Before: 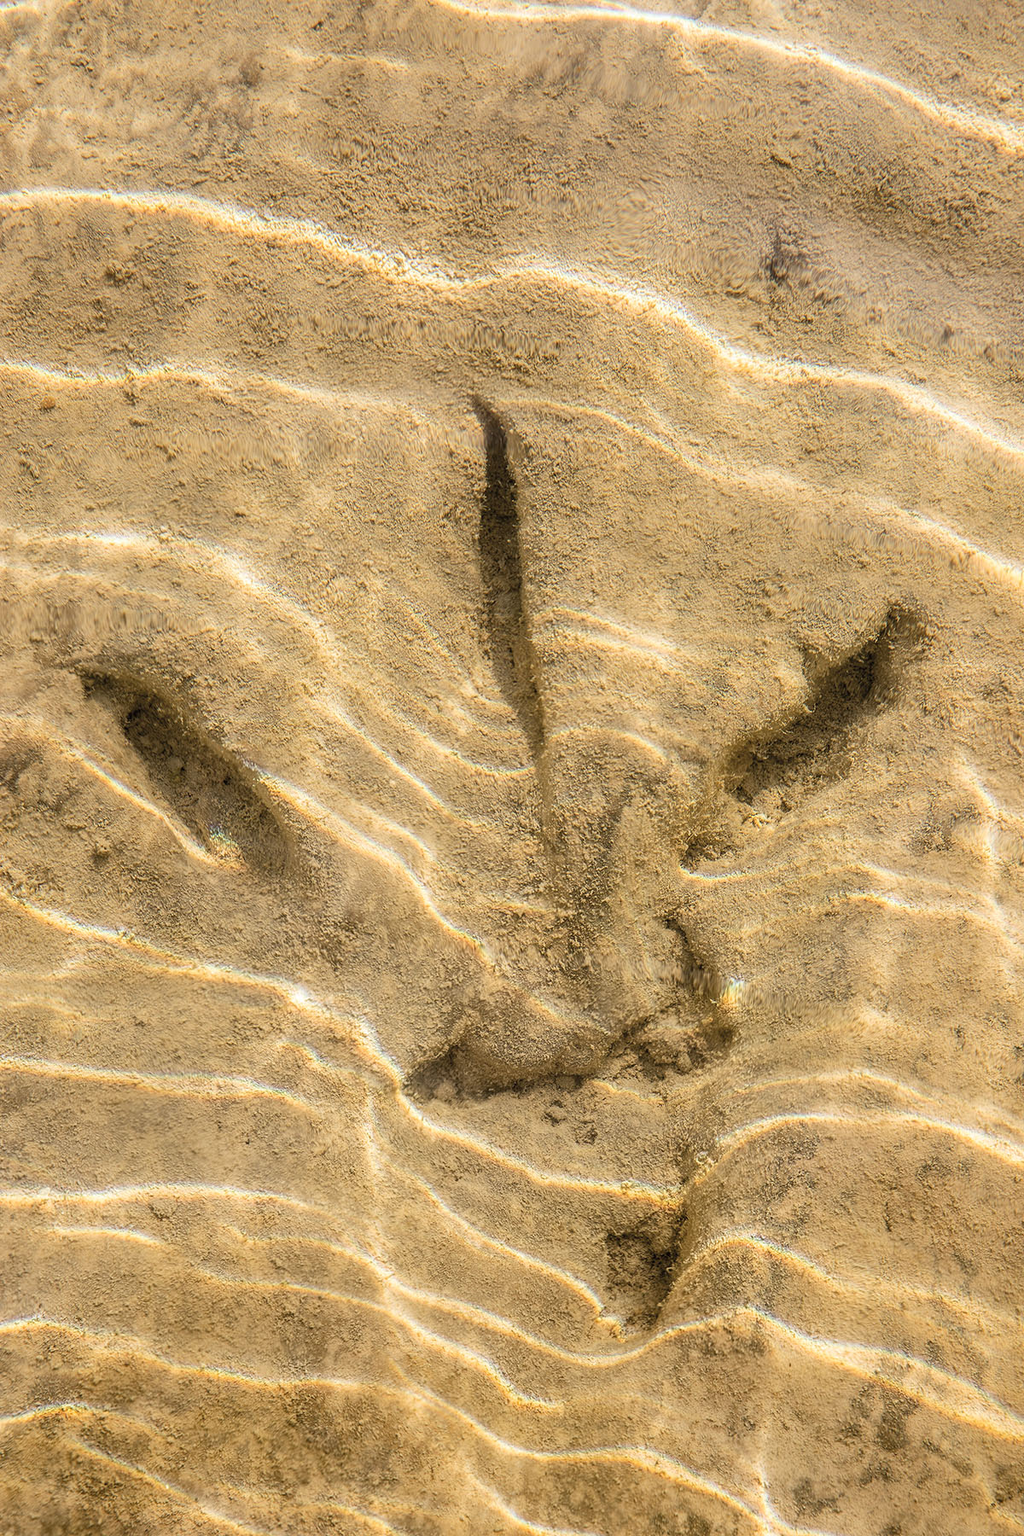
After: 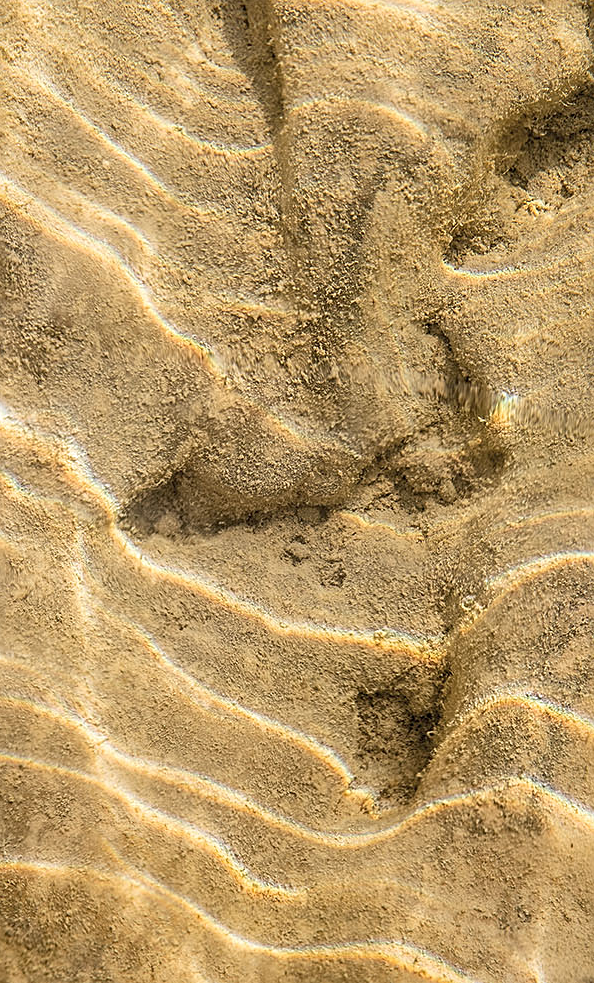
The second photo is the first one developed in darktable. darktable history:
sharpen: on, module defaults
crop: left 29.564%, top 41.898%, right 20.935%, bottom 3.473%
